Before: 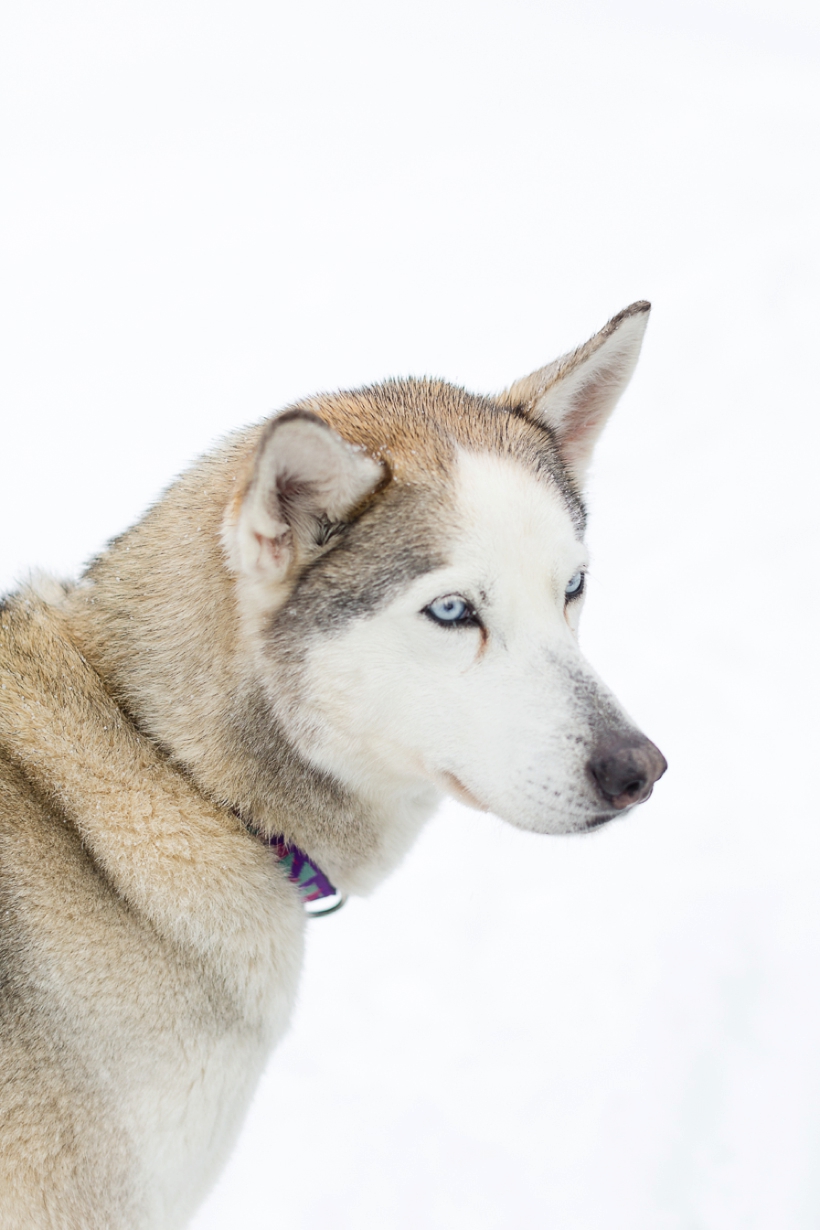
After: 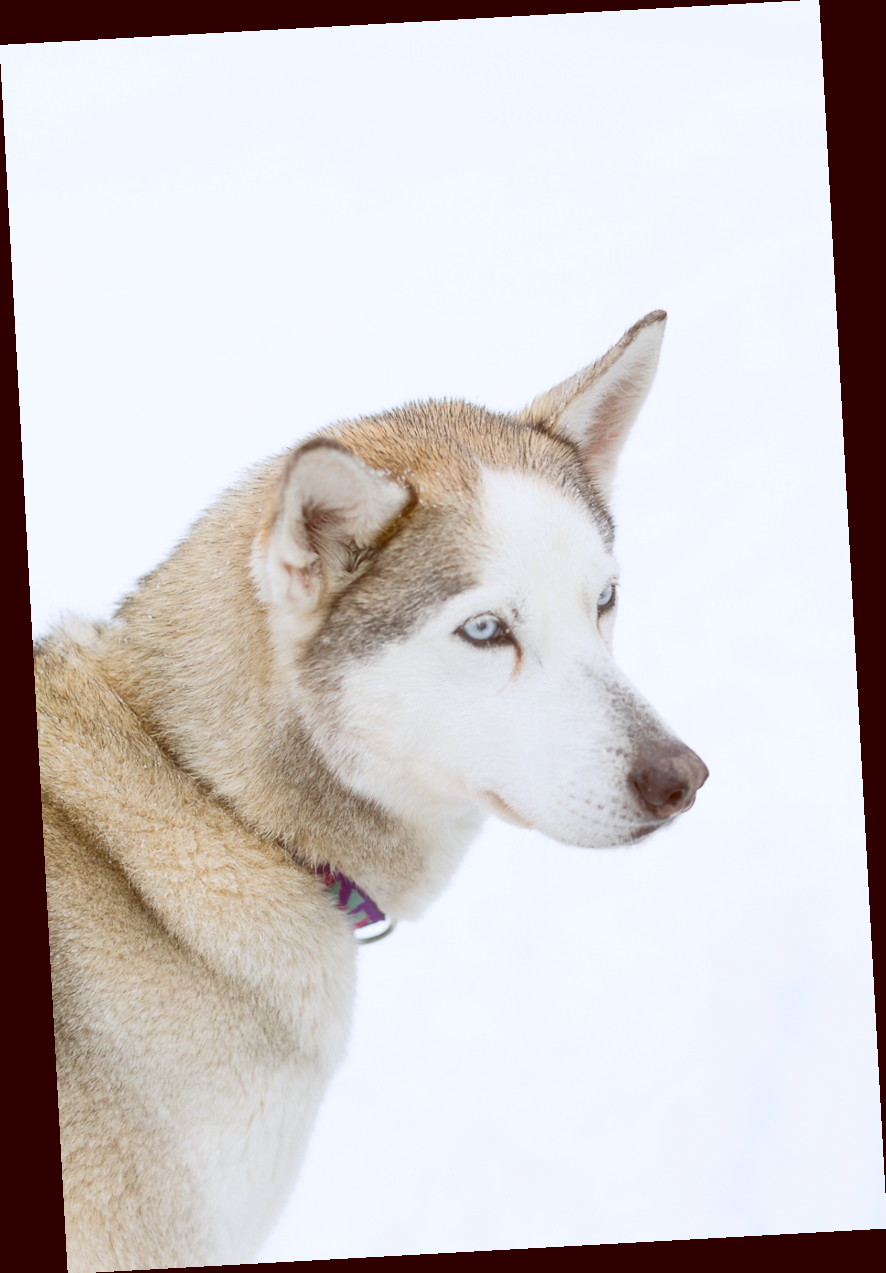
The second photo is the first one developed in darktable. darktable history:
color balance: lift [1, 1.011, 0.999, 0.989], gamma [1.109, 1.045, 1.039, 0.955], gain [0.917, 0.936, 0.952, 1.064], contrast 2.32%, contrast fulcrum 19%, output saturation 101%
haze removal: strength -0.1, adaptive false
rotate and perspective: rotation -3.18°, automatic cropping off
